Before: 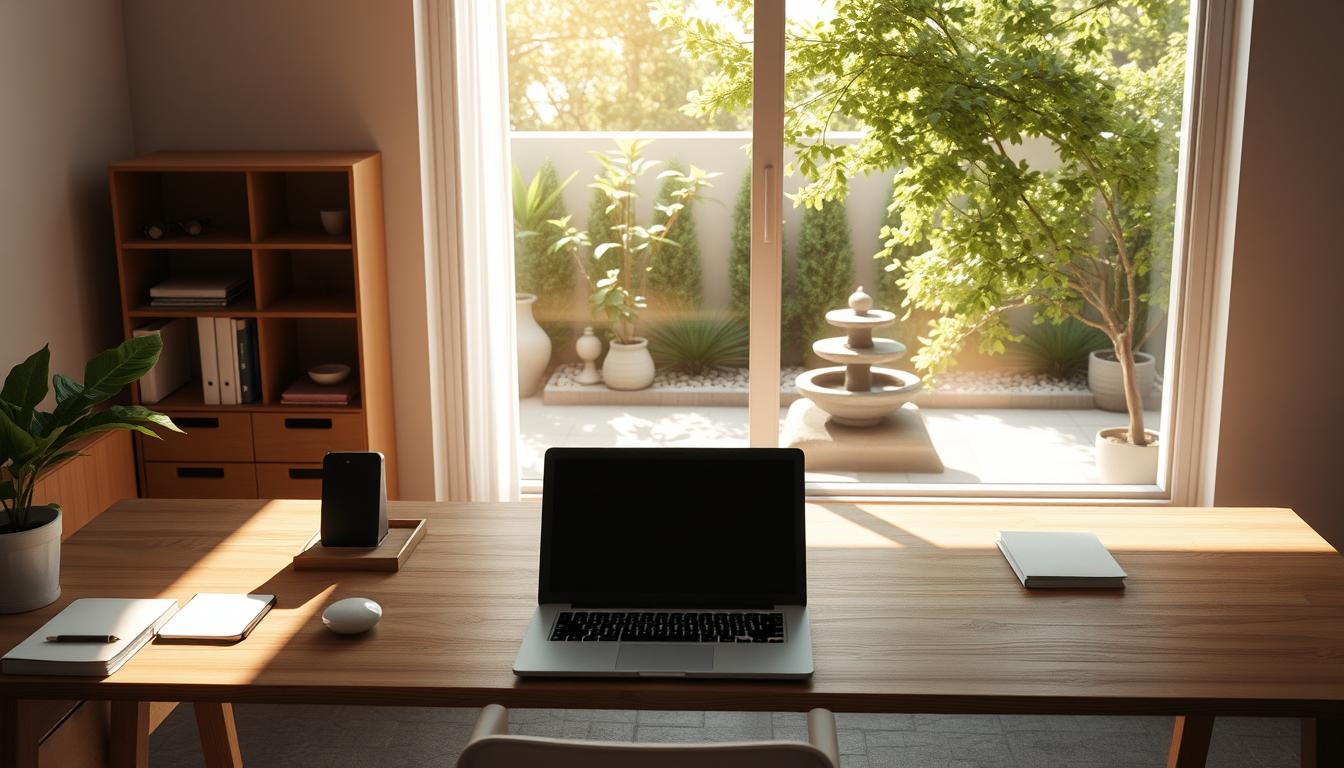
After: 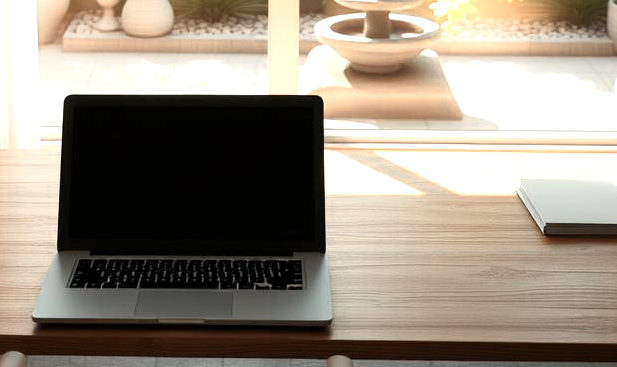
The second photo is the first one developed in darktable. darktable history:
crop: left 35.852%, top 46.083%, right 18.209%, bottom 6.086%
exposure: black level correction 0.002, exposure 0.299 EV, compensate highlight preservation false
color zones: curves: ch0 [(0.018, 0.548) (0.197, 0.654) (0.425, 0.447) (0.605, 0.658) (0.732, 0.579)]; ch1 [(0.105, 0.531) (0.224, 0.531) (0.386, 0.39) (0.618, 0.456) (0.732, 0.456) (0.956, 0.421)]; ch2 [(0.039, 0.583) (0.215, 0.465) (0.399, 0.544) (0.465, 0.548) (0.614, 0.447) (0.724, 0.43) (0.882, 0.623) (0.956, 0.632)]
